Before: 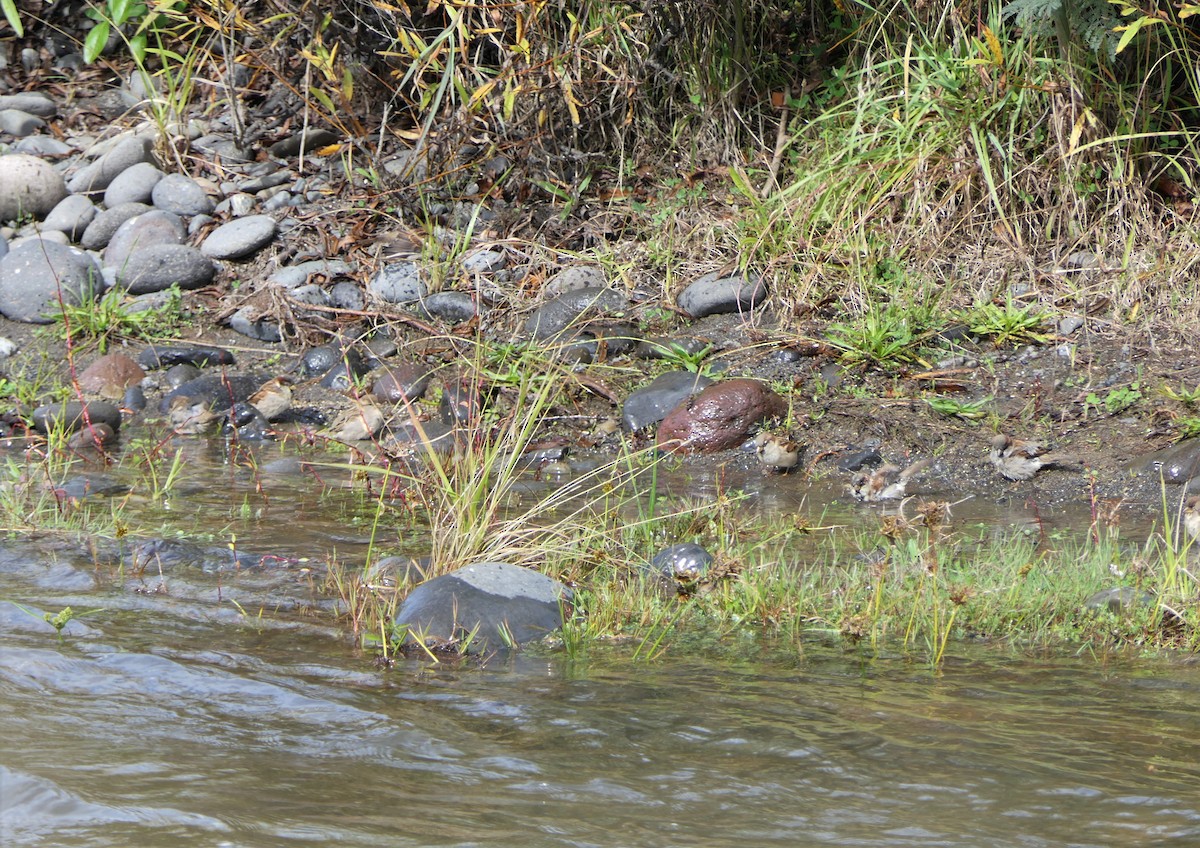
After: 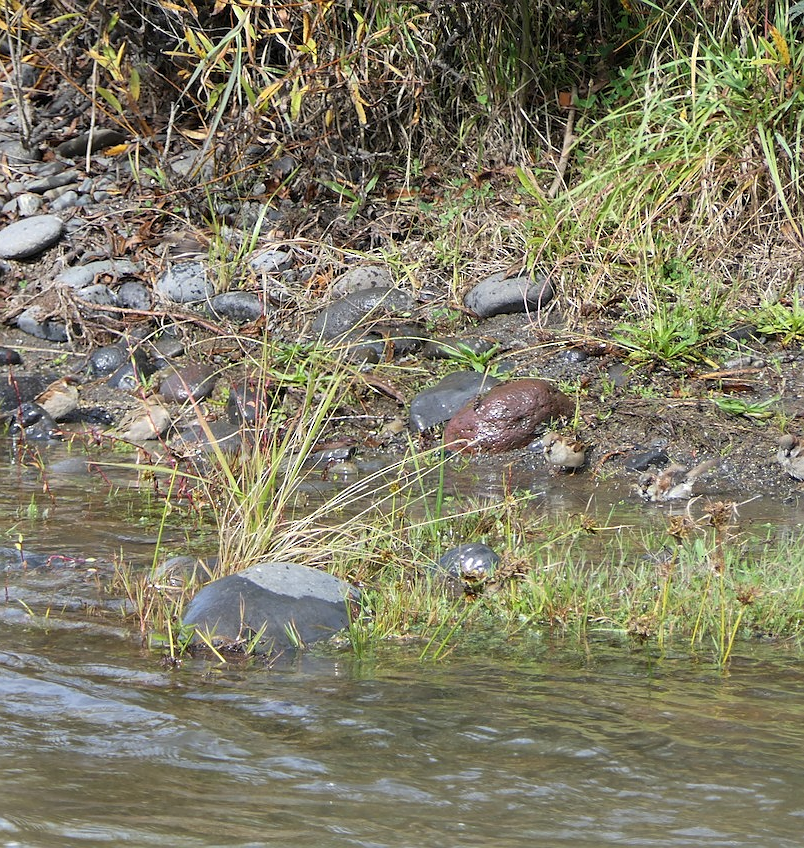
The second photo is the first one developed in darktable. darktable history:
crop and rotate: left 17.754%, right 15.178%
sharpen: radius 0.98, amount 0.609
